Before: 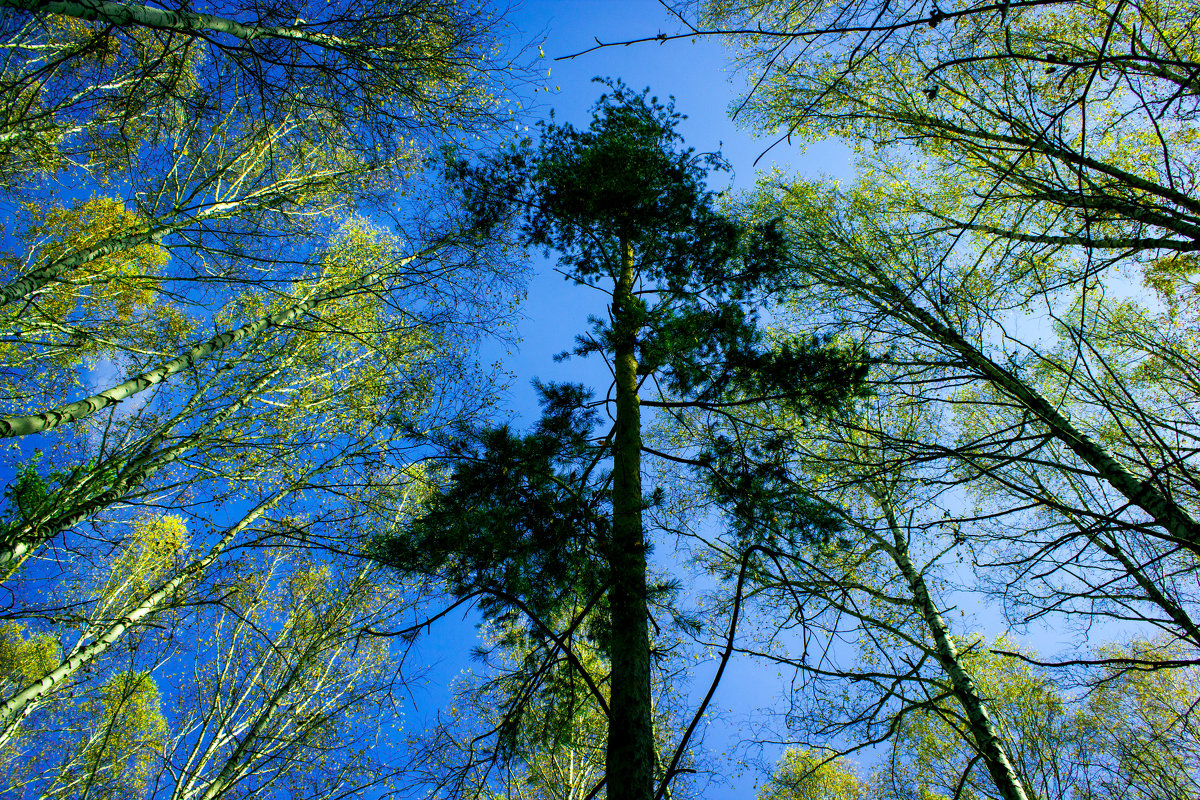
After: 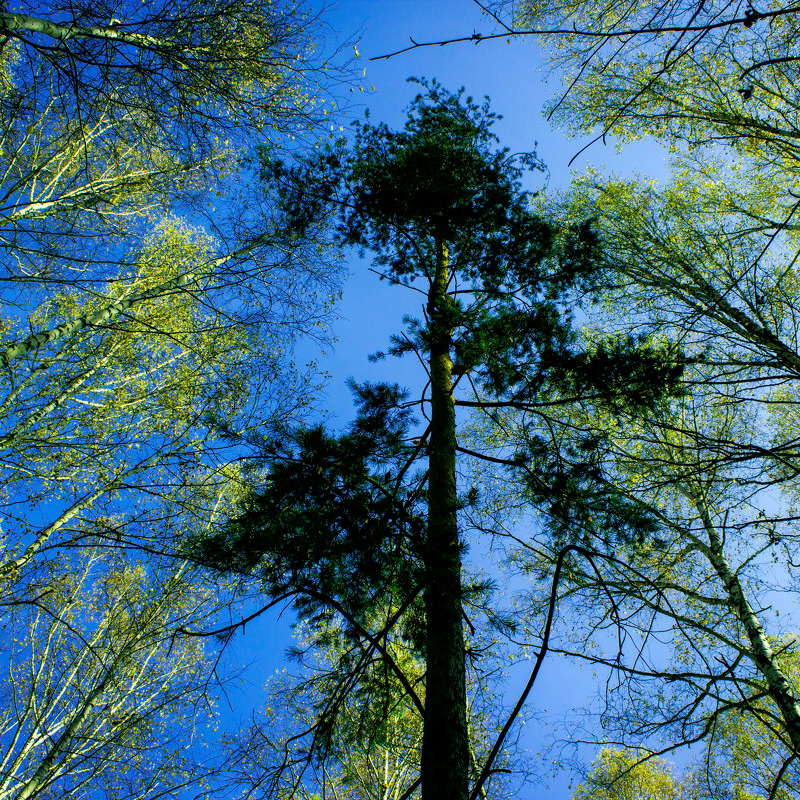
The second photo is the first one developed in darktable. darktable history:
crop: left 15.429%, right 17.83%
tone equalizer: -8 EV -1.84 EV, -7 EV -1.19 EV, -6 EV -1.64 EV
